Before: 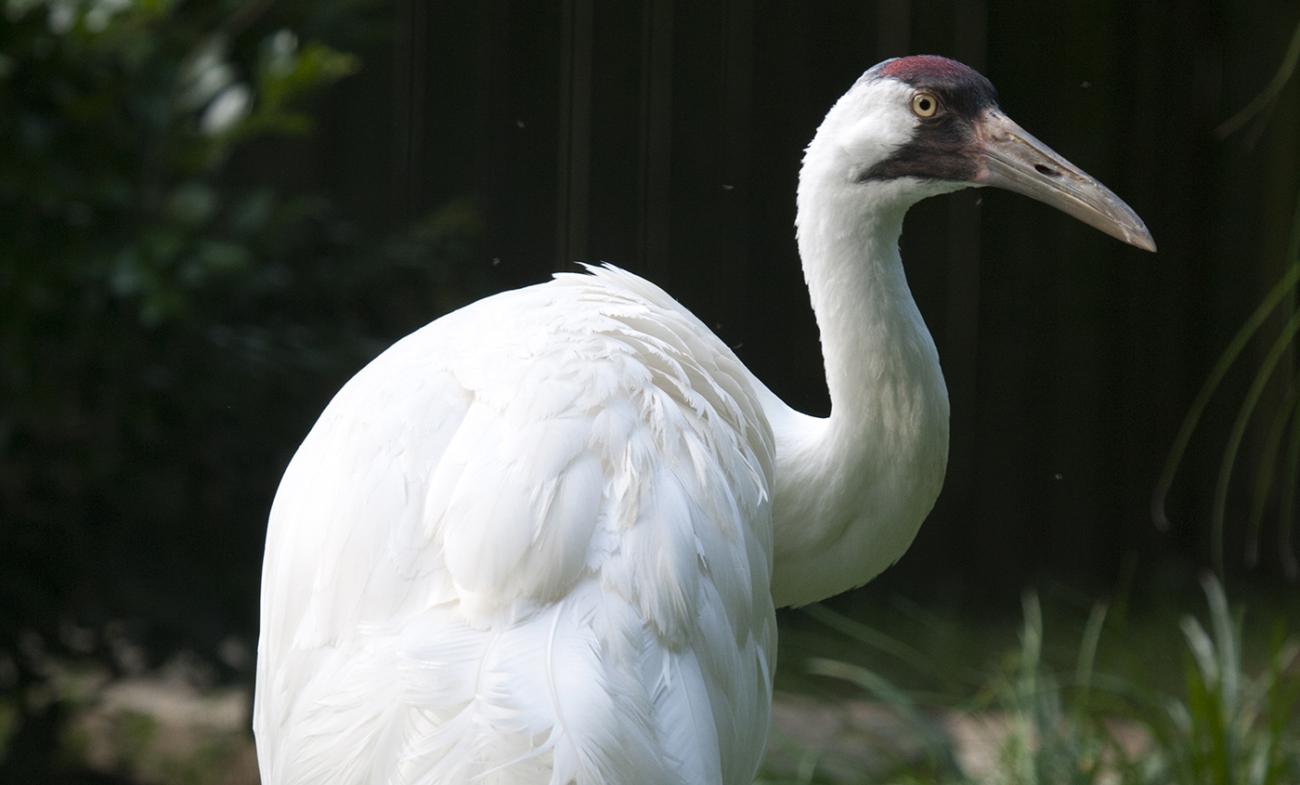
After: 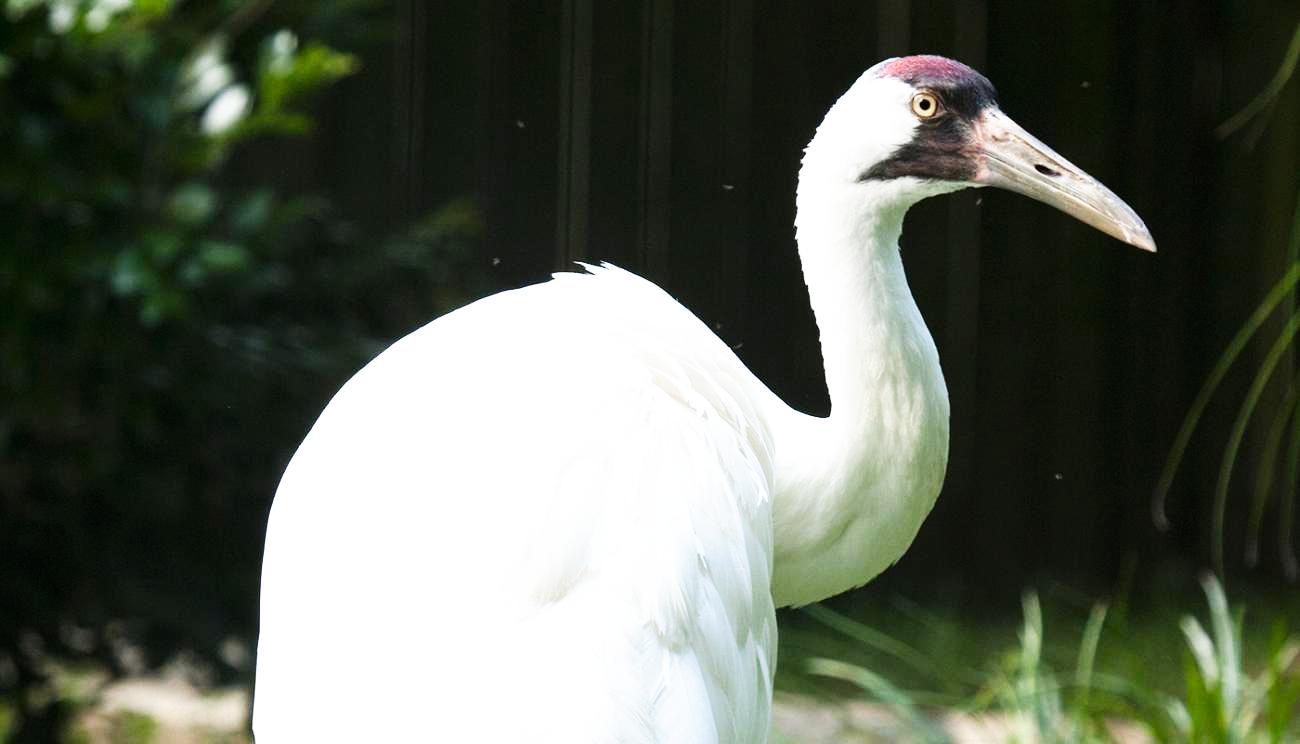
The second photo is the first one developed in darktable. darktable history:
exposure: exposure 0.555 EV, compensate highlight preservation false
base curve: curves: ch0 [(0, 0) (0.007, 0.004) (0.027, 0.03) (0.046, 0.07) (0.207, 0.54) (0.442, 0.872) (0.673, 0.972) (1, 1)], preserve colors none
crop and rotate: top 0.01%, bottom 5.122%
